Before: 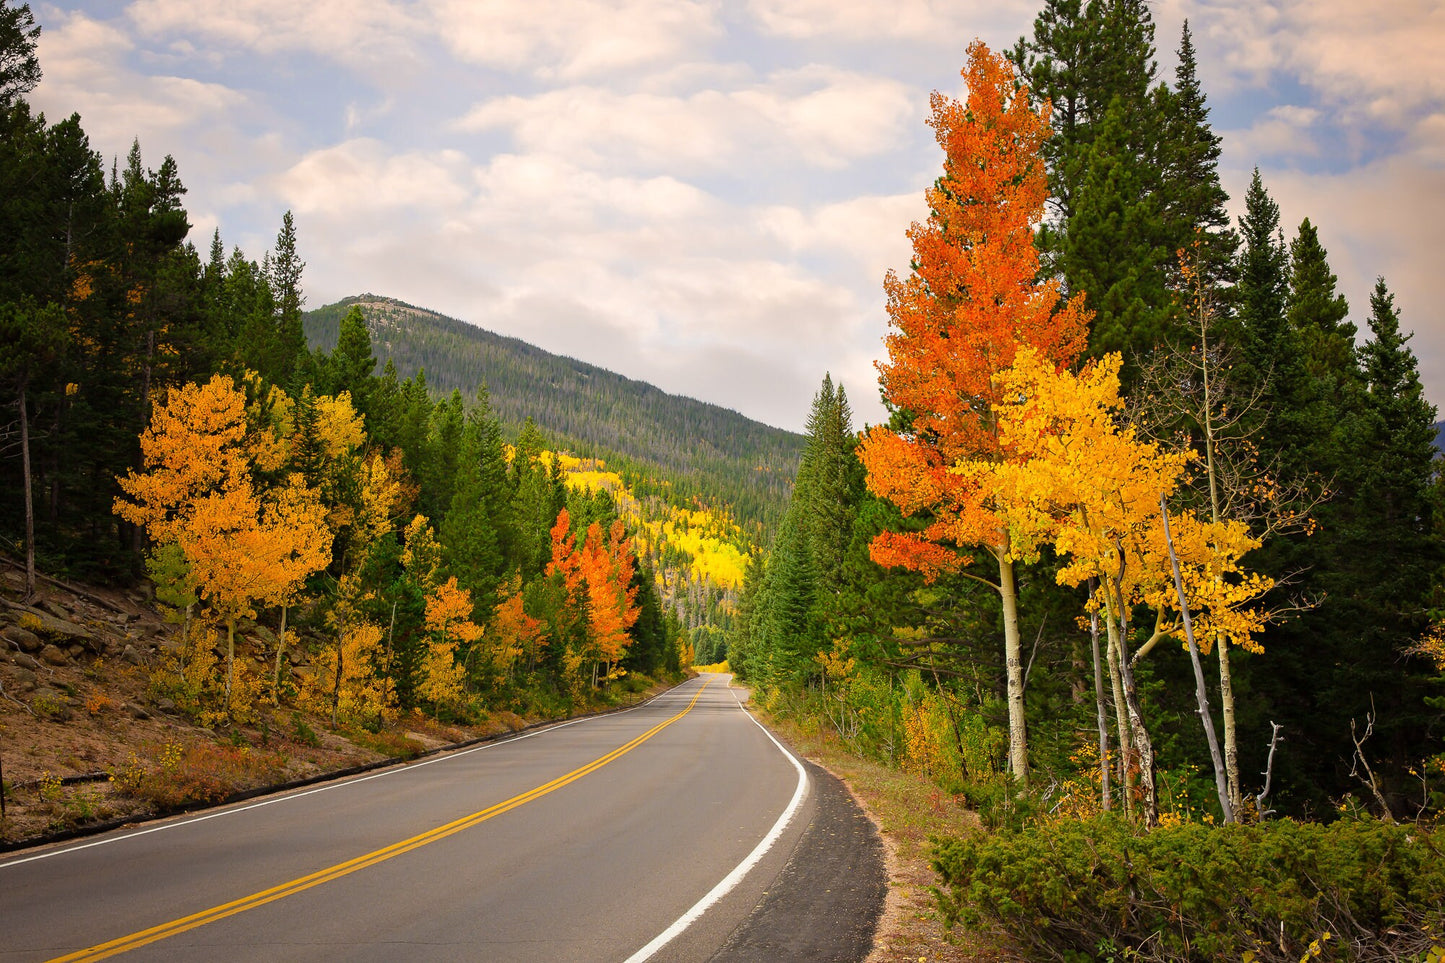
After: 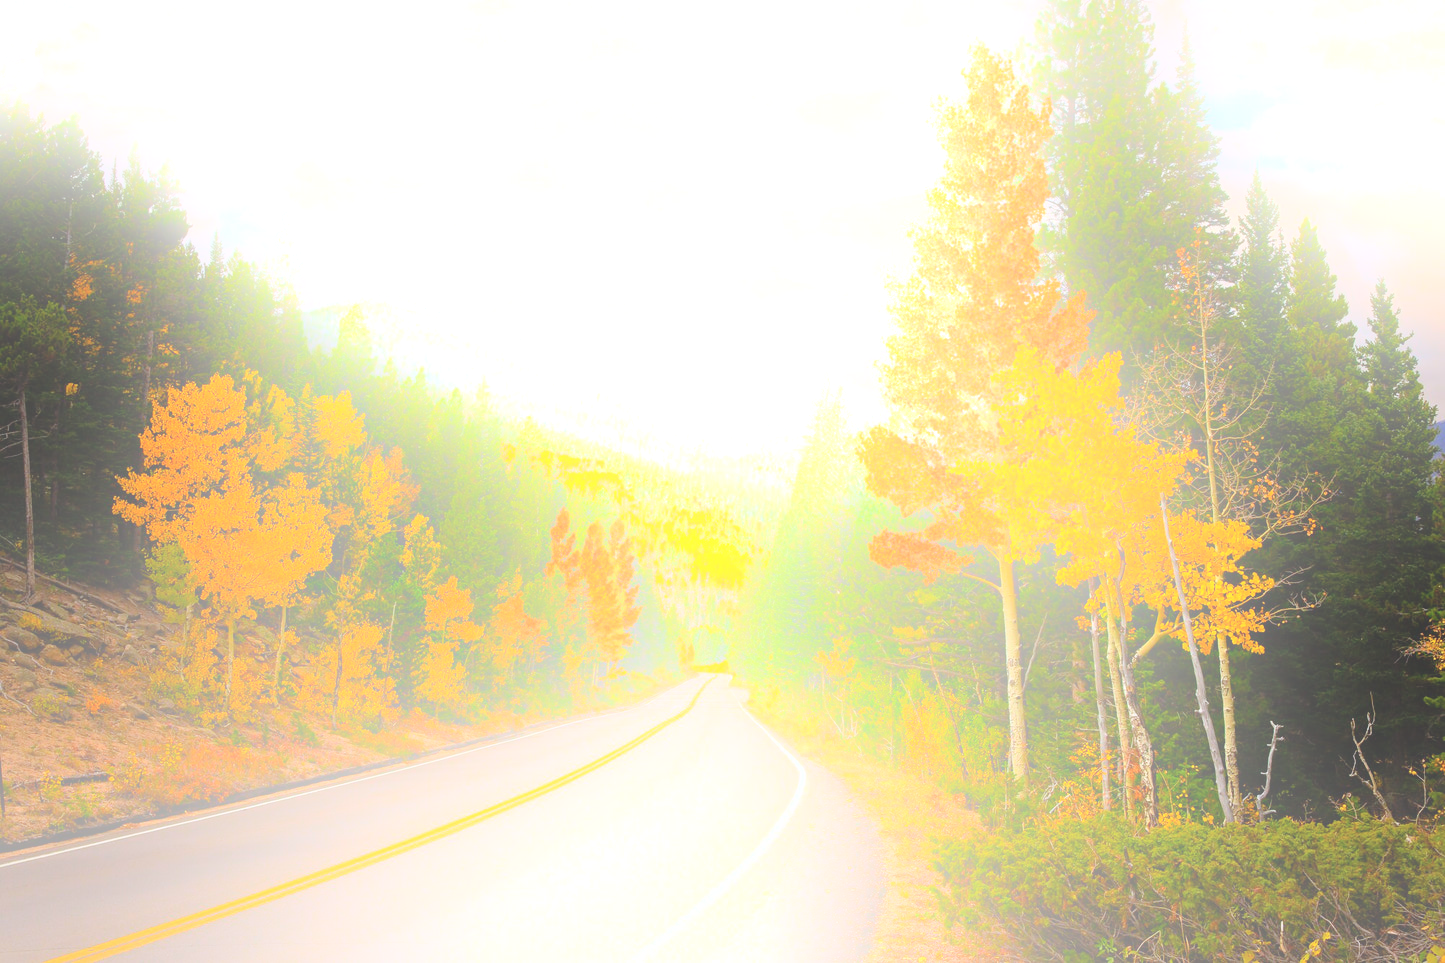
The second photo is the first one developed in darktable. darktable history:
shadows and highlights: radius 171.16, shadows 27, white point adjustment 3.13, highlights -67.95, soften with gaussian
bloom: size 25%, threshold 5%, strength 90%
white balance: red 0.976, blue 1.04
